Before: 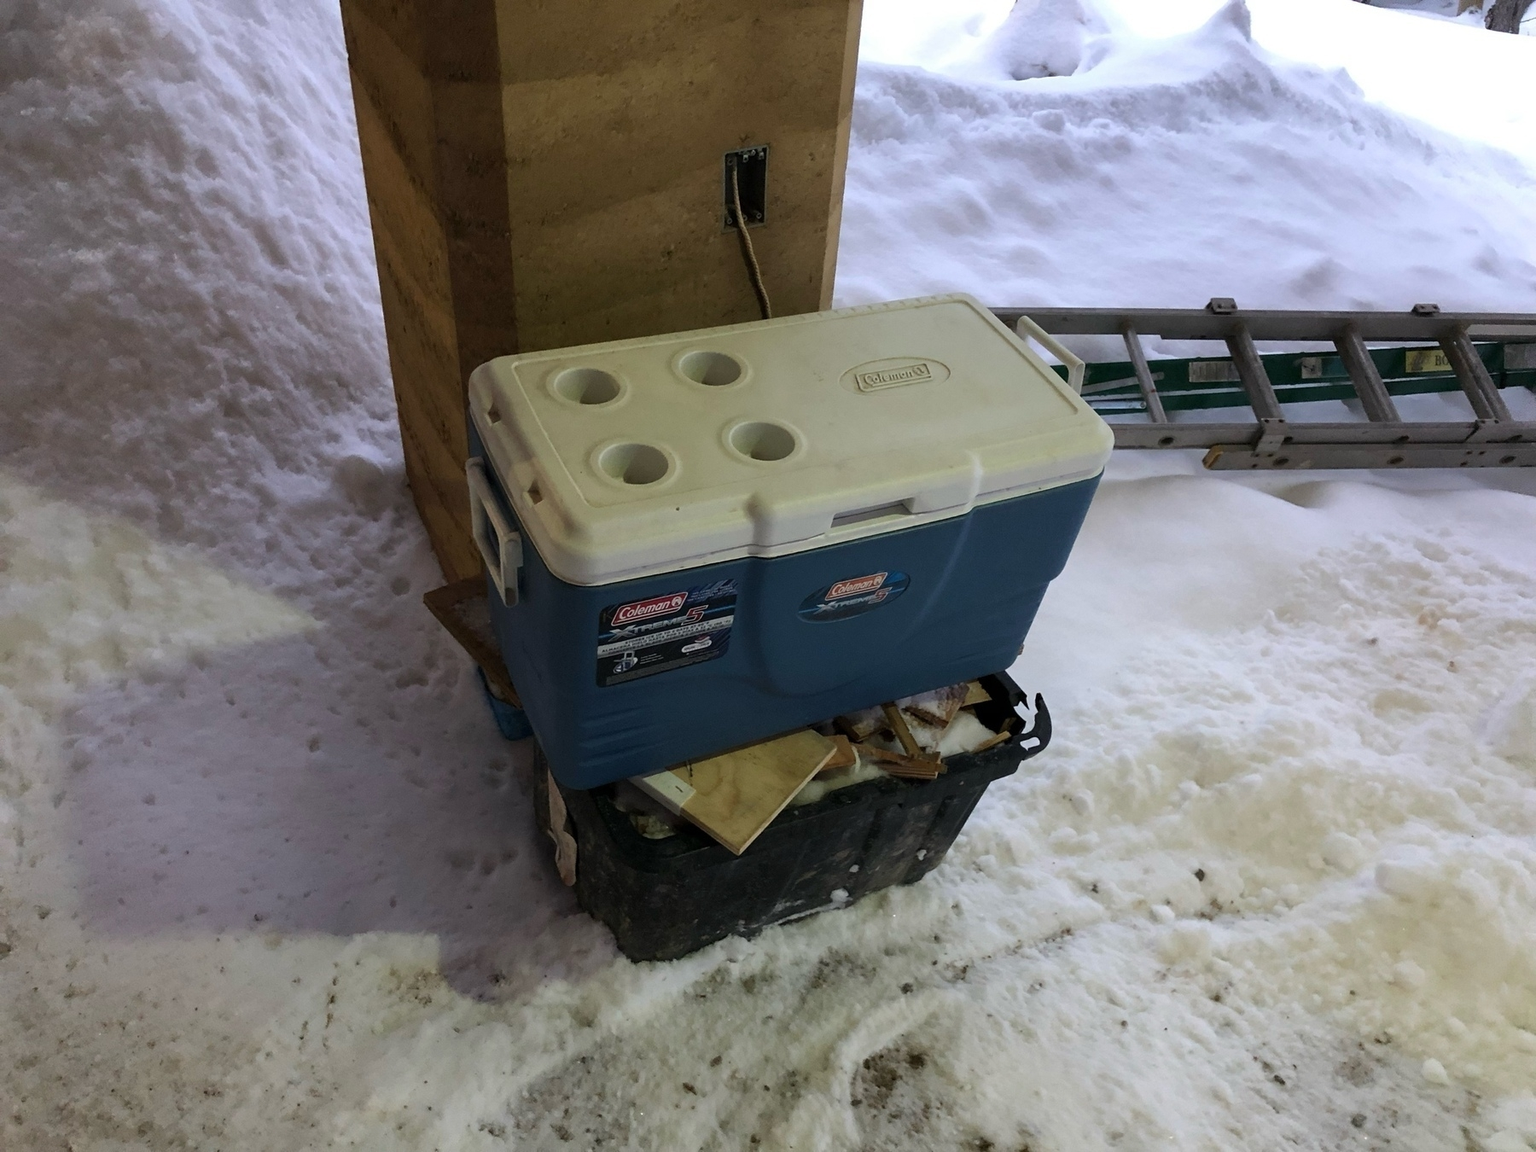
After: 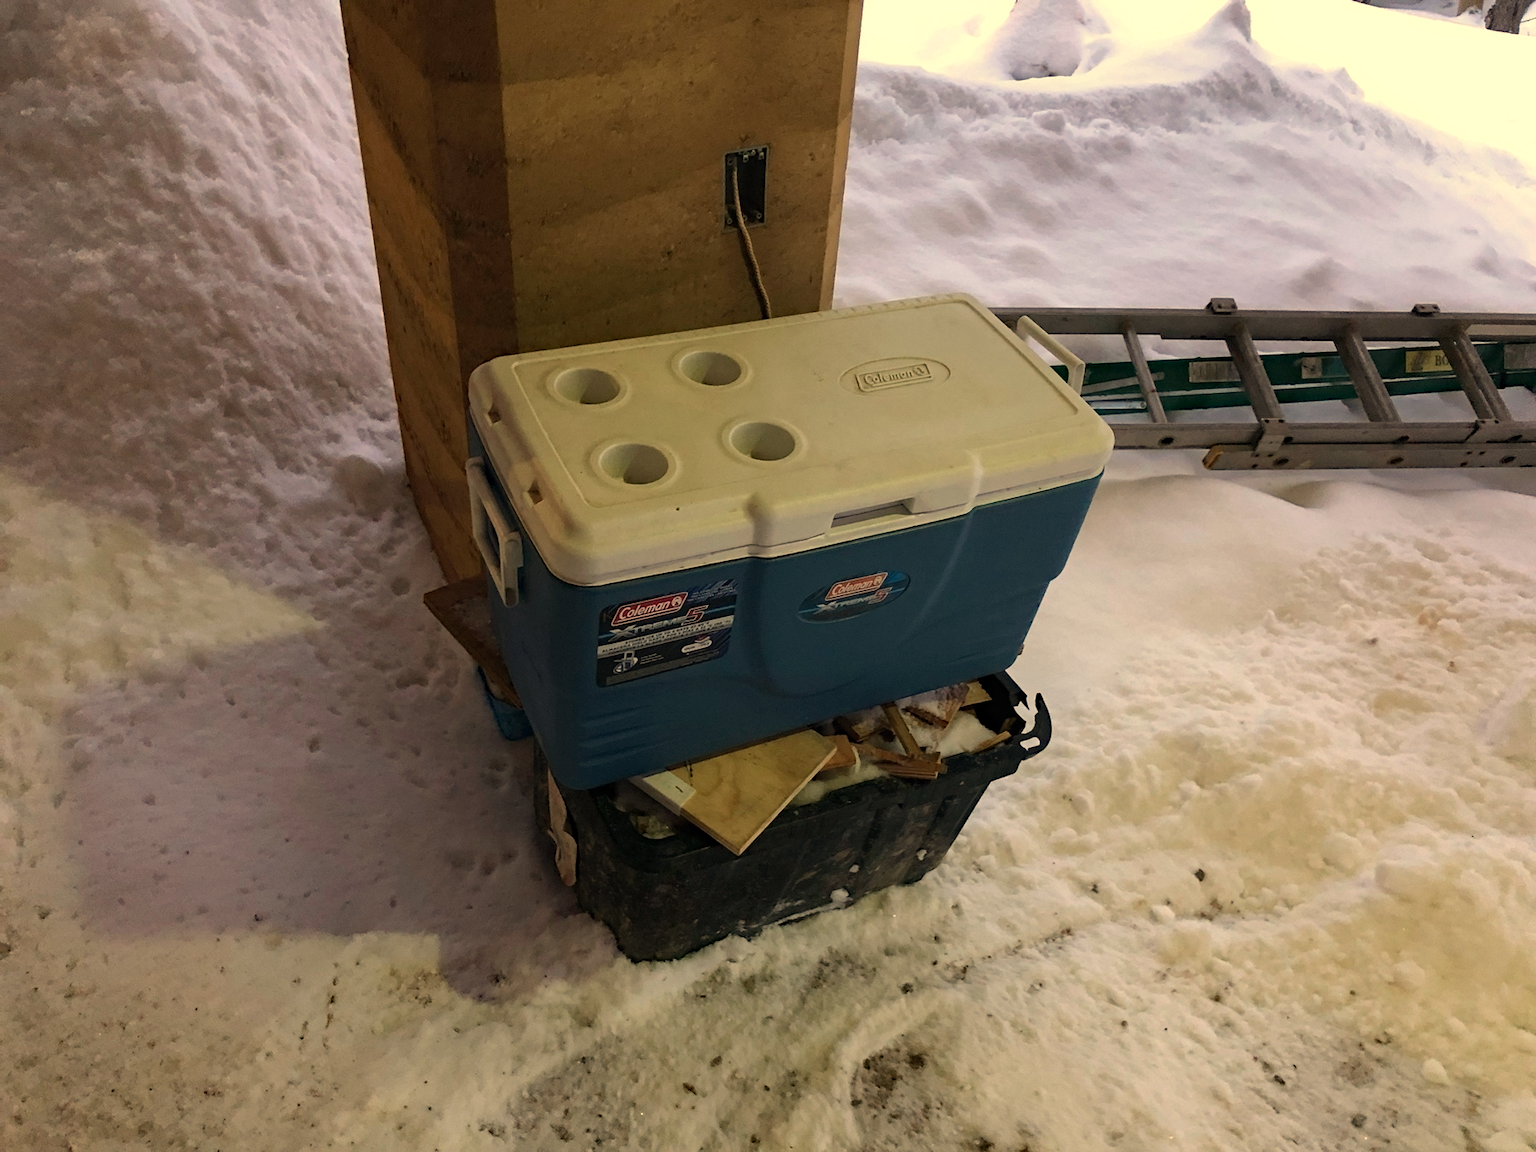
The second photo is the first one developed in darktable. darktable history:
white balance: red 1.138, green 0.996, blue 0.812
haze removal: compatibility mode true, adaptive false
contrast equalizer: y [[0.5, 0.5, 0.472, 0.5, 0.5, 0.5], [0.5 ×6], [0.5 ×6], [0 ×6], [0 ×6]]
